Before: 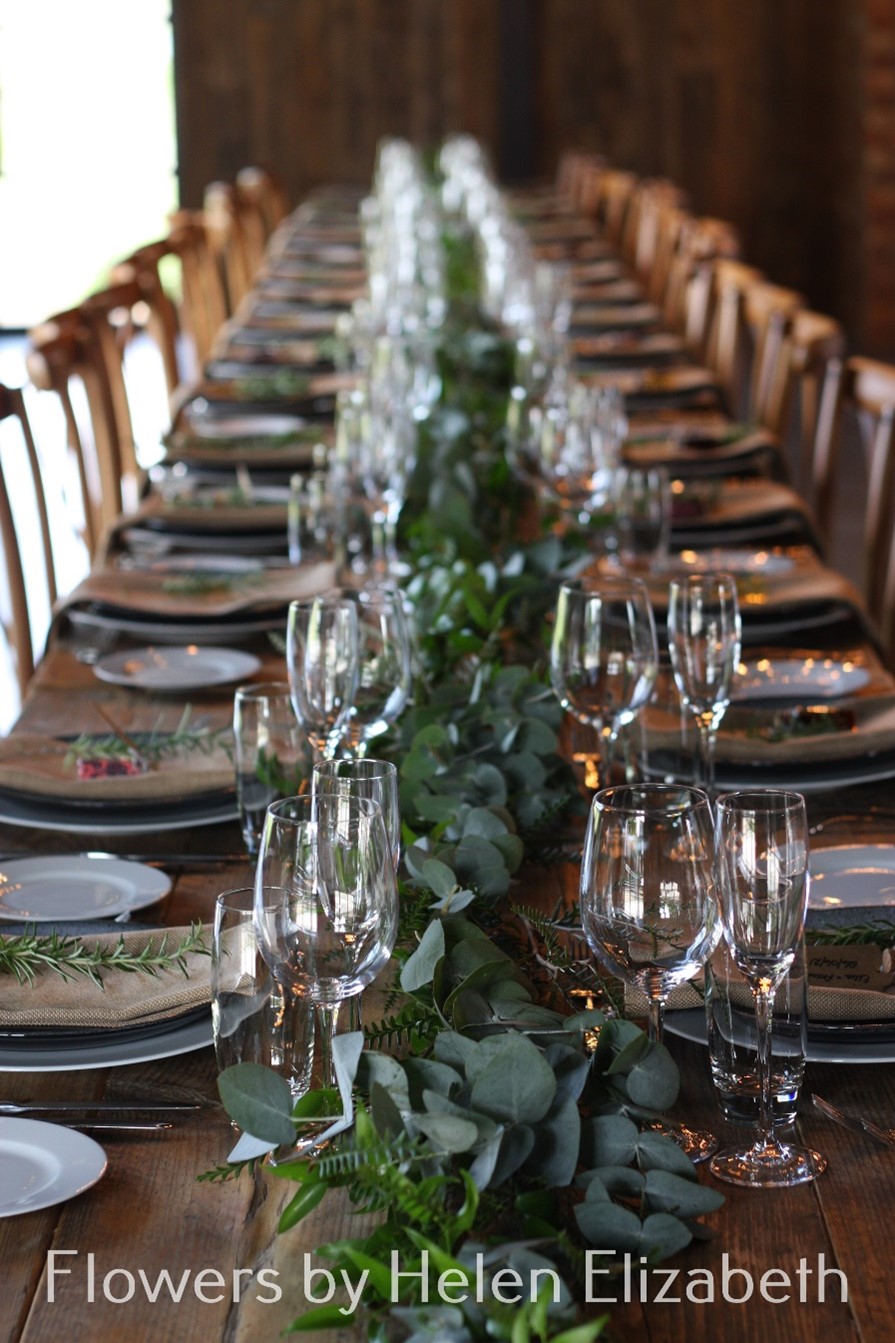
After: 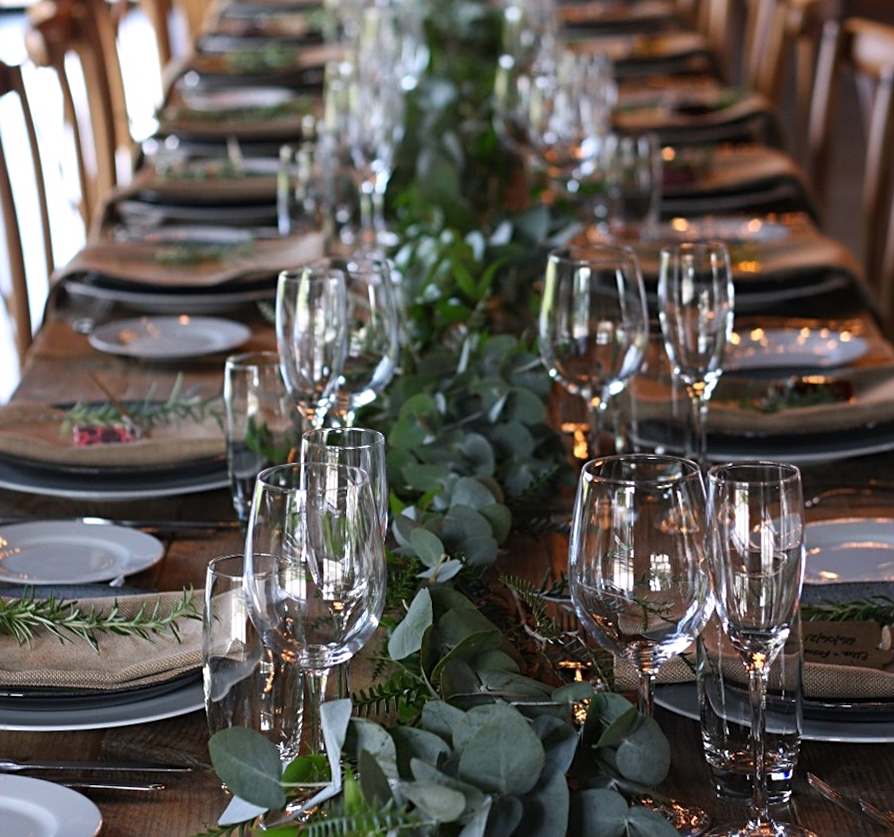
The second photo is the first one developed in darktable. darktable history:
rotate and perspective: lens shift (horizontal) -0.055, automatic cropping off
crop and rotate: top 25.357%, bottom 13.942%
sharpen: radius 2.529, amount 0.323
white balance: red 1.009, blue 1.027
